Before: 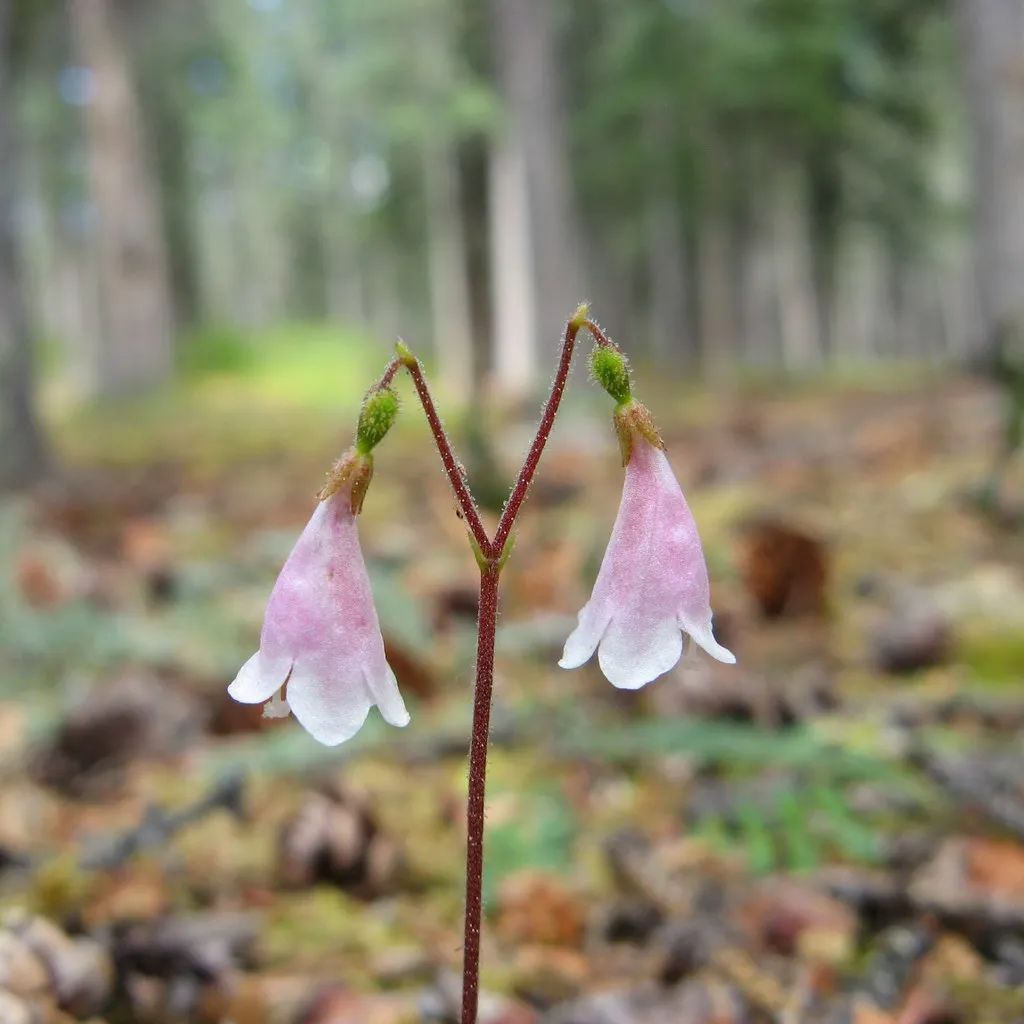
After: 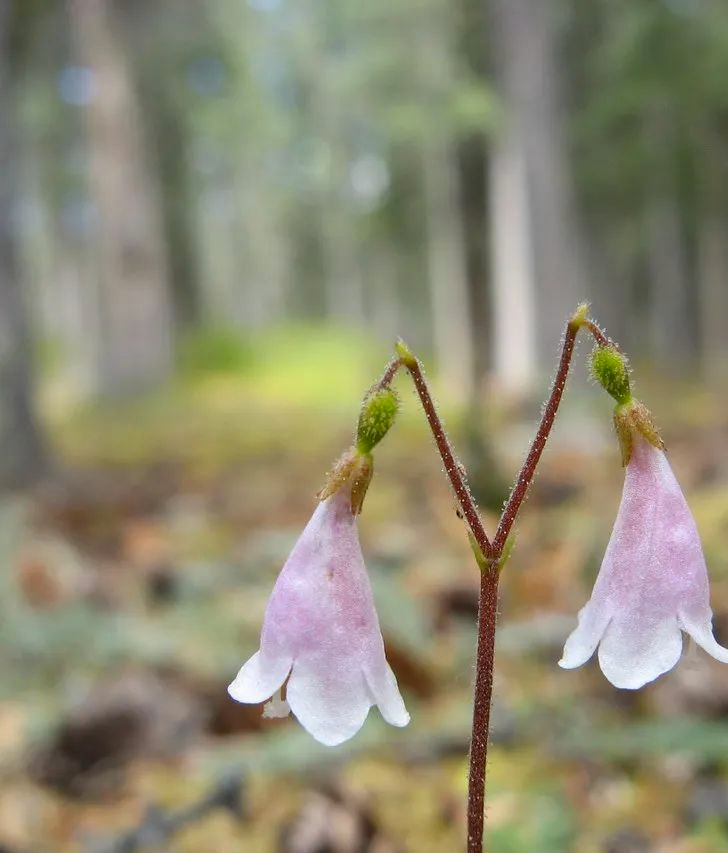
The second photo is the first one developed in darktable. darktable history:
color contrast: green-magenta contrast 0.8, blue-yellow contrast 1.1, unbound 0
crop: right 28.885%, bottom 16.626%
